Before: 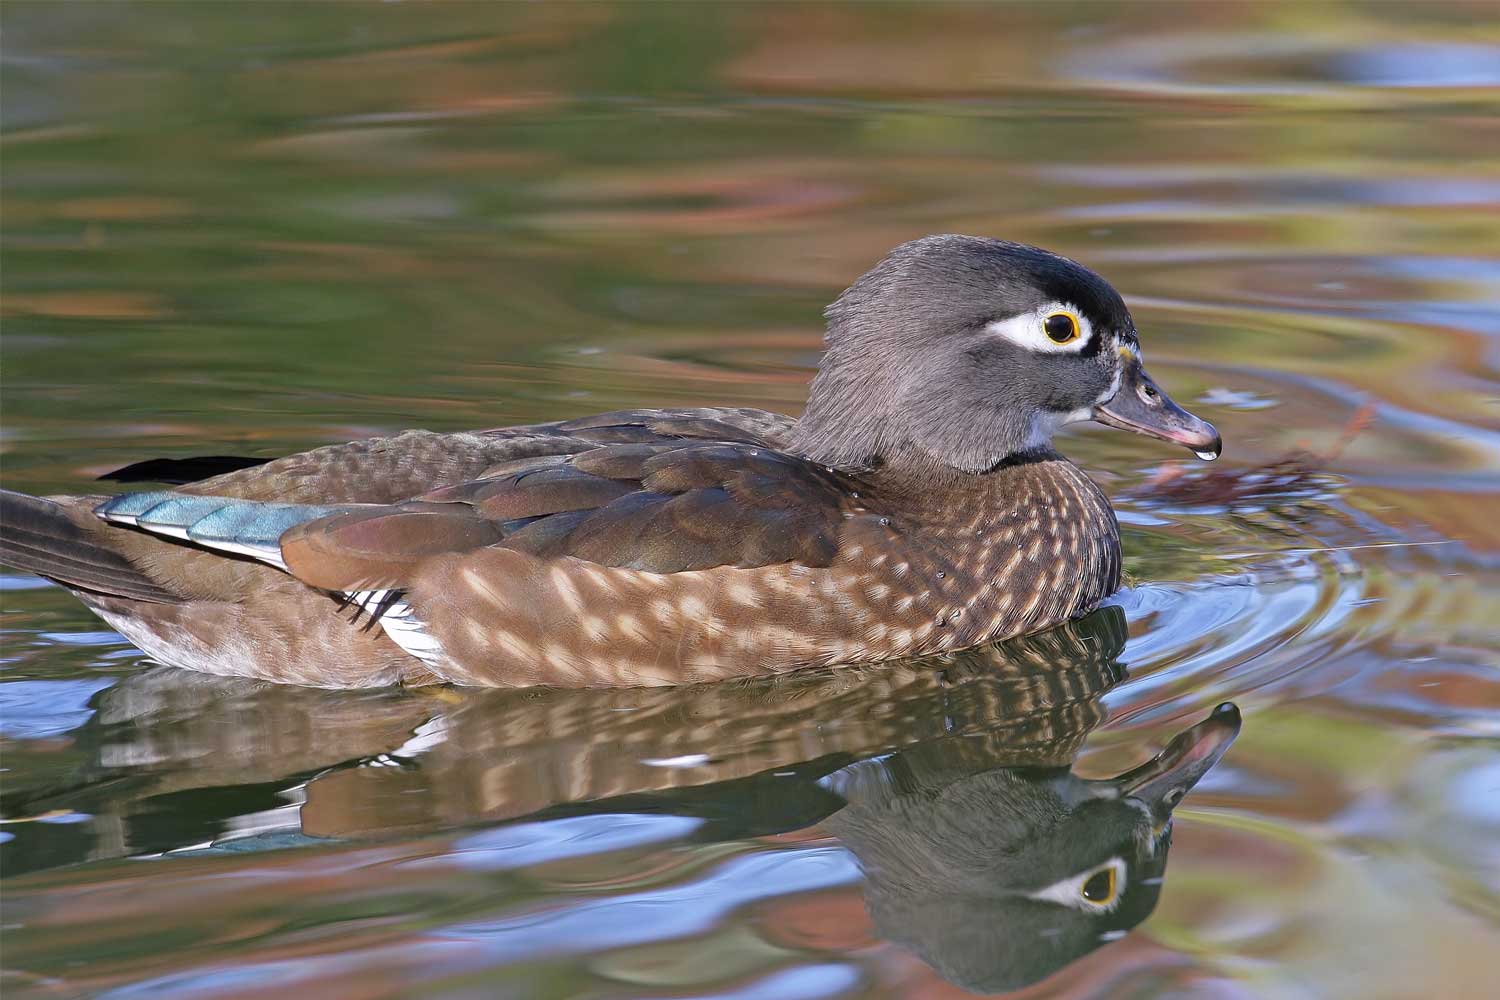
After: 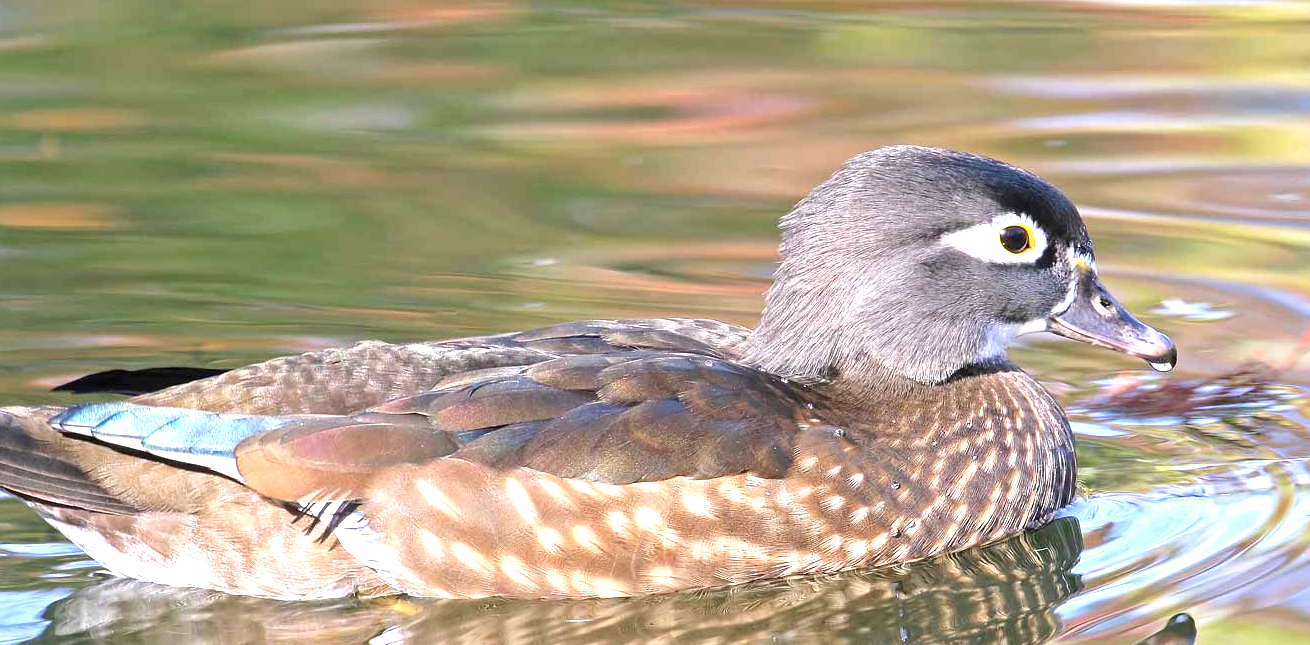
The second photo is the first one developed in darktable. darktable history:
crop: left 3.015%, top 8.969%, right 9.647%, bottom 26.457%
exposure: black level correction 0, exposure 1.388 EV, compensate exposure bias true, compensate highlight preservation false
